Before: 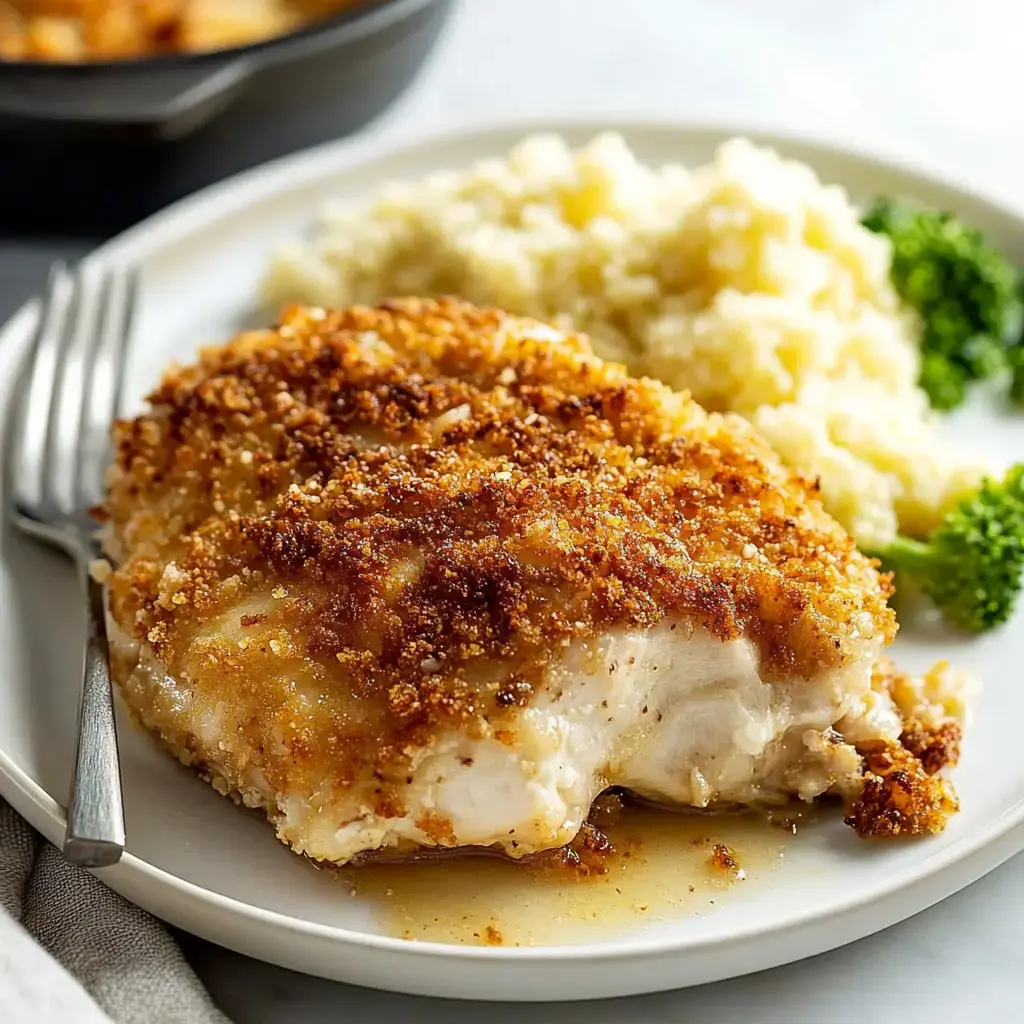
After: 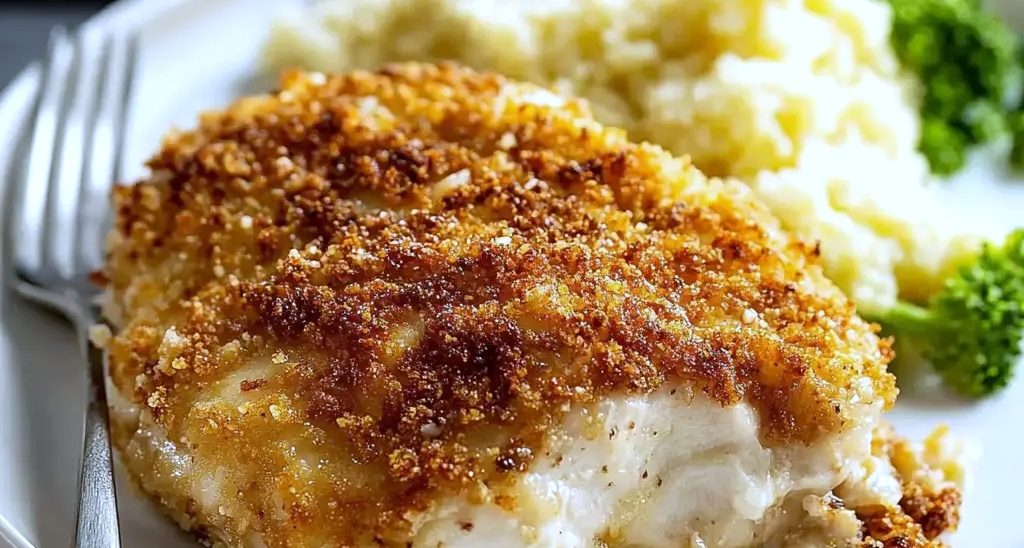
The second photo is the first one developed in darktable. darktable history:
exposure: exposure 0.02 EV
highlight reconstruction: method clip highlights, clipping threshold 0
white balance: red 0.948, green 1.02, blue 1.176
crop and rotate: top 23.043%, bottom 23.437%
